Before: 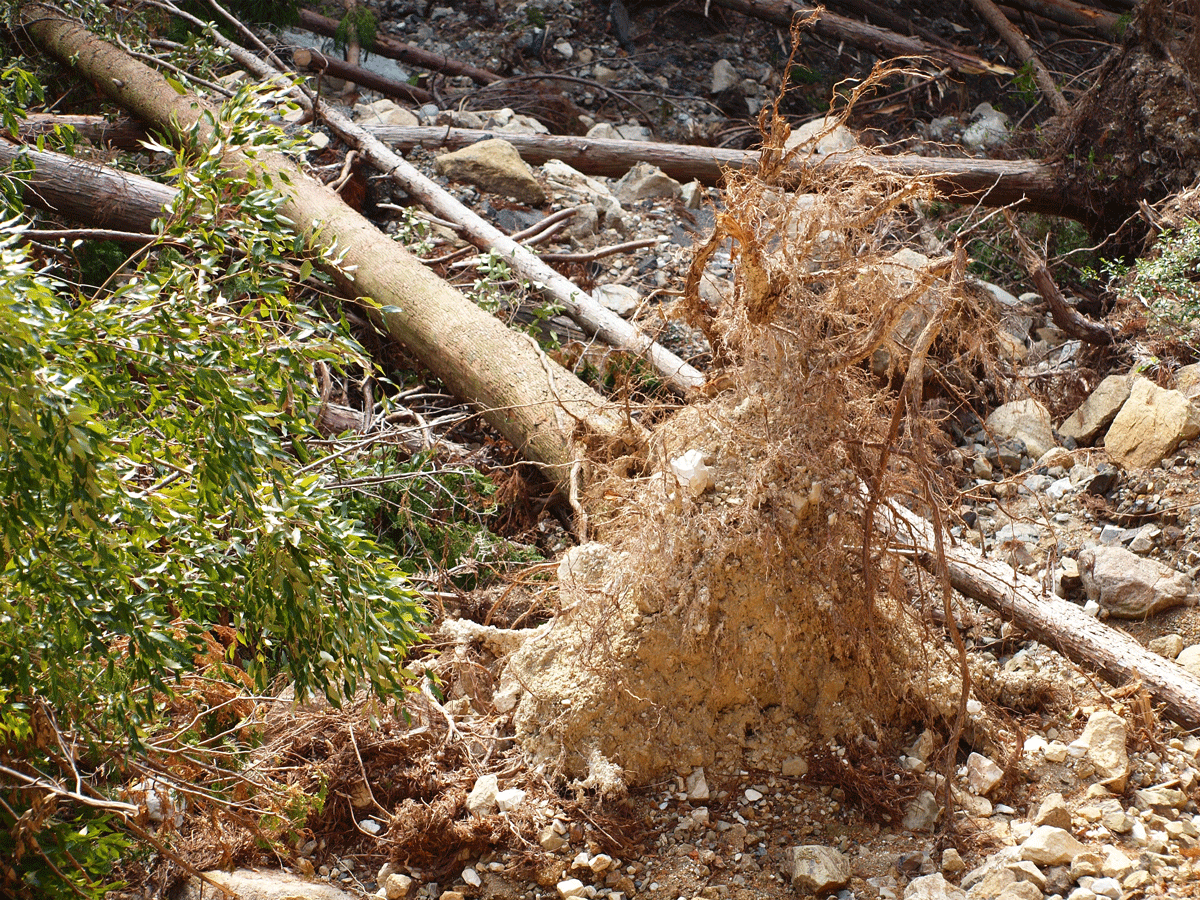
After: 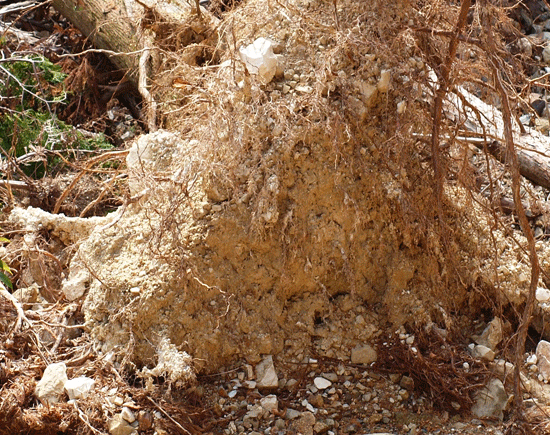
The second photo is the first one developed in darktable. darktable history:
shadows and highlights: radius 108.52, shadows 40.68, highlights -72.88, low approximation 0.01, soften with gaussian
crop: left 35.976%, top 45.819%, right 18.162%, bottom 5.807%
